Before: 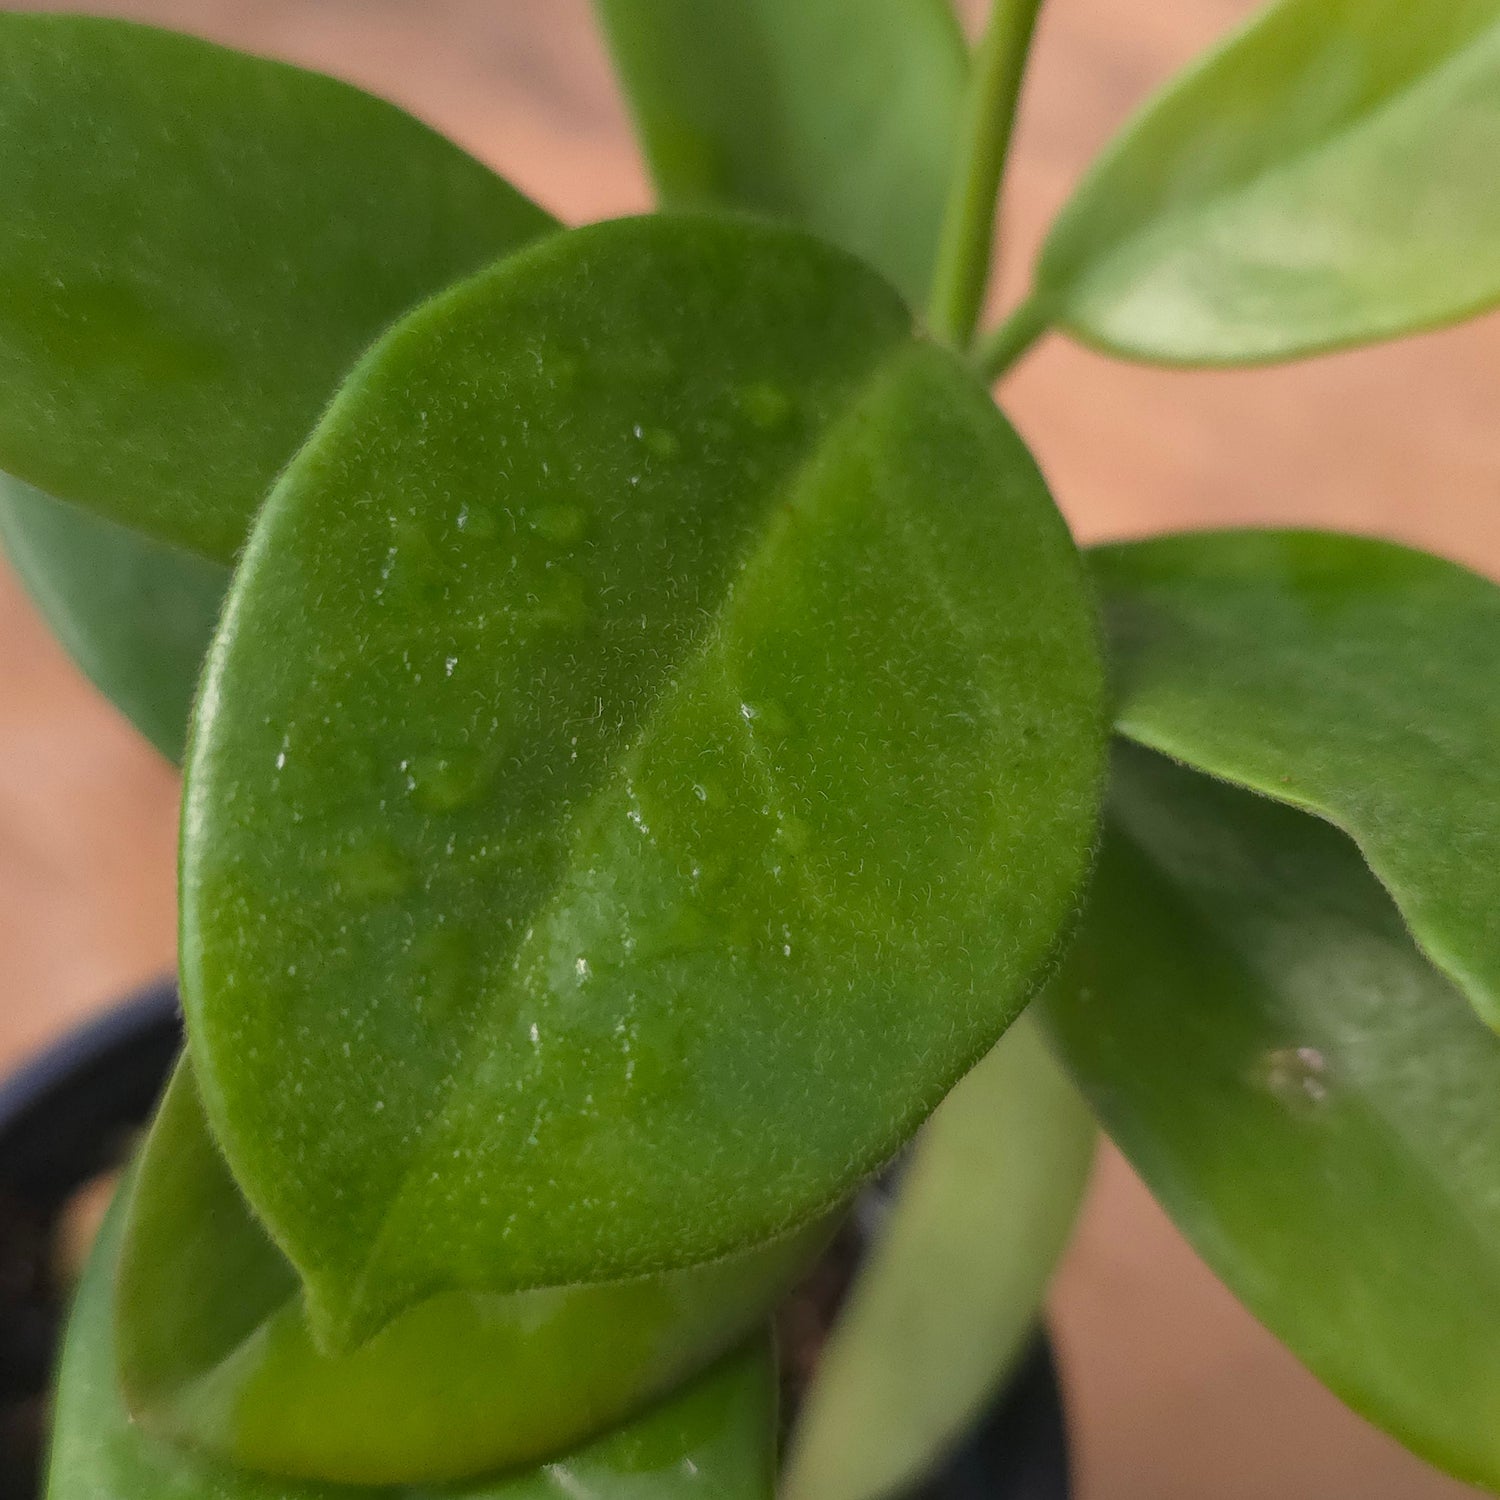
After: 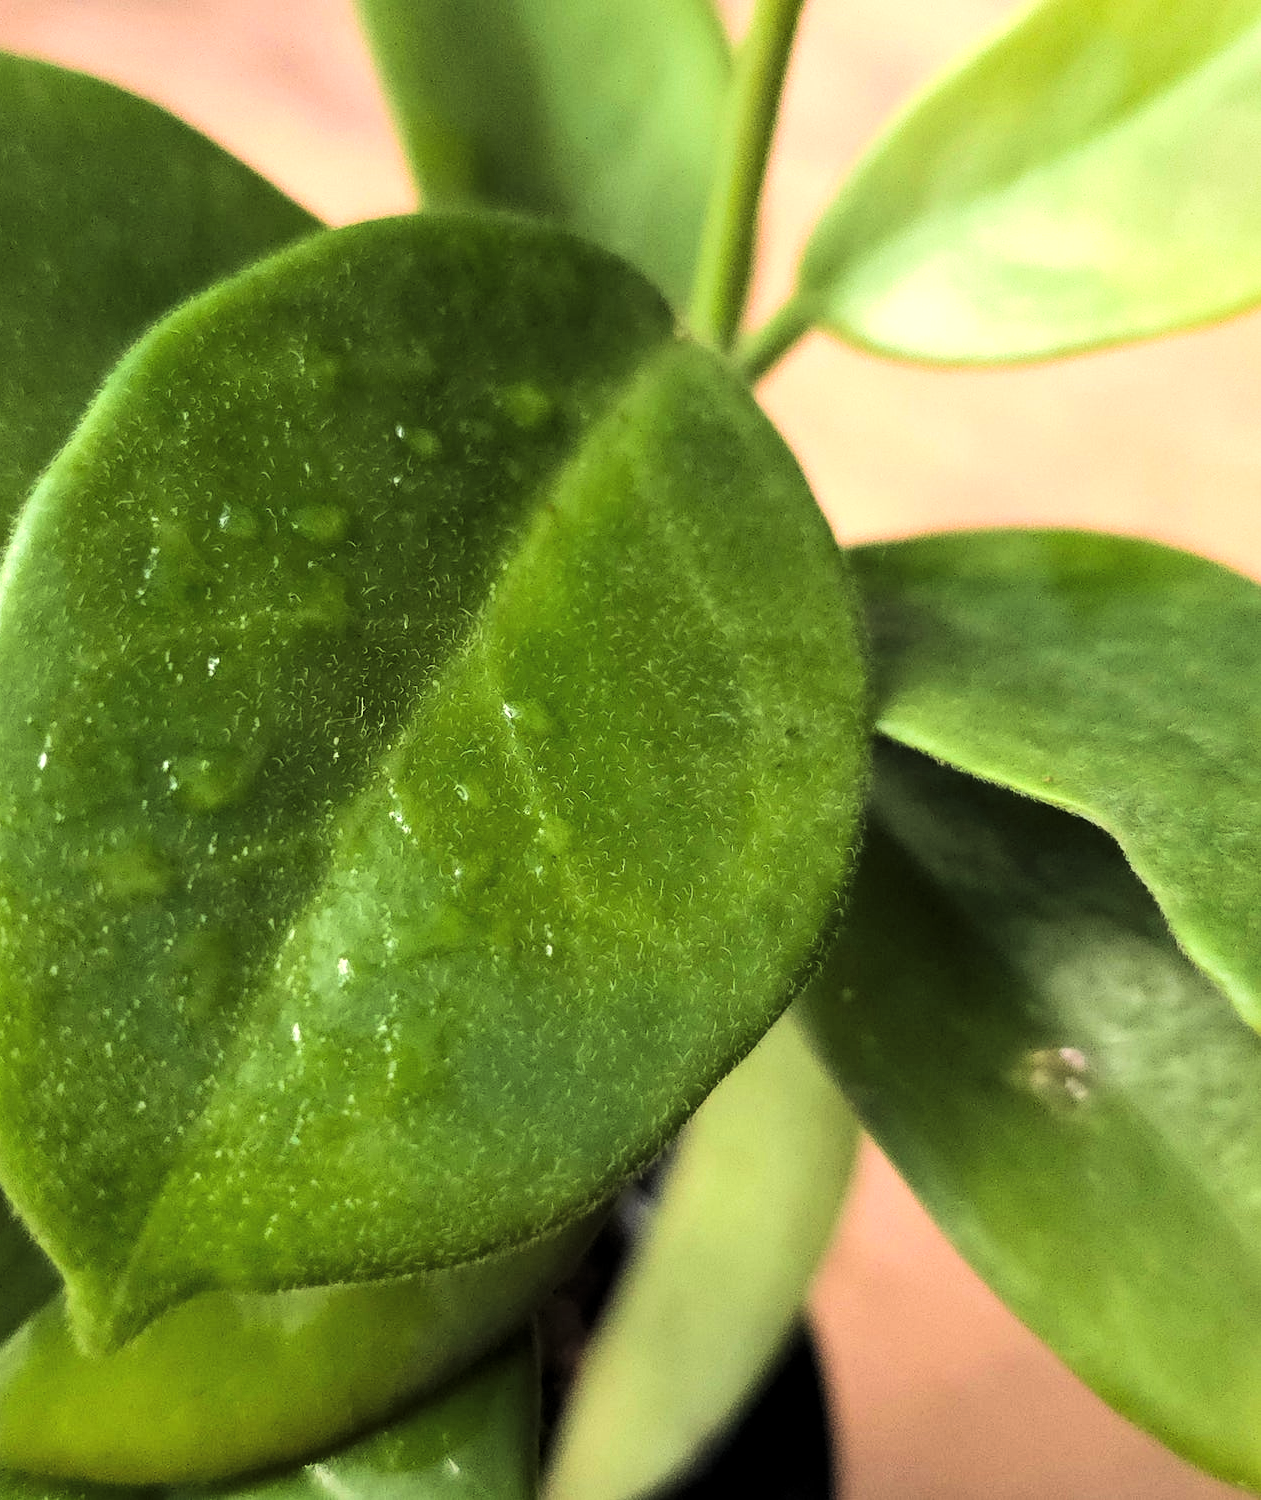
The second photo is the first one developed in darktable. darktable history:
crop: left 15.909%
velvia: on, module defaults
base curve: curves: ch0 [(0, 0) (0.007, 0.004) (0.027, 0.03) (0.046, 0.07) (0.207, 0.54) (0.442, 0.872) (0.673, 0.972) (1, 1)]
levels: levels [0.101, 0.578, 0.953]
